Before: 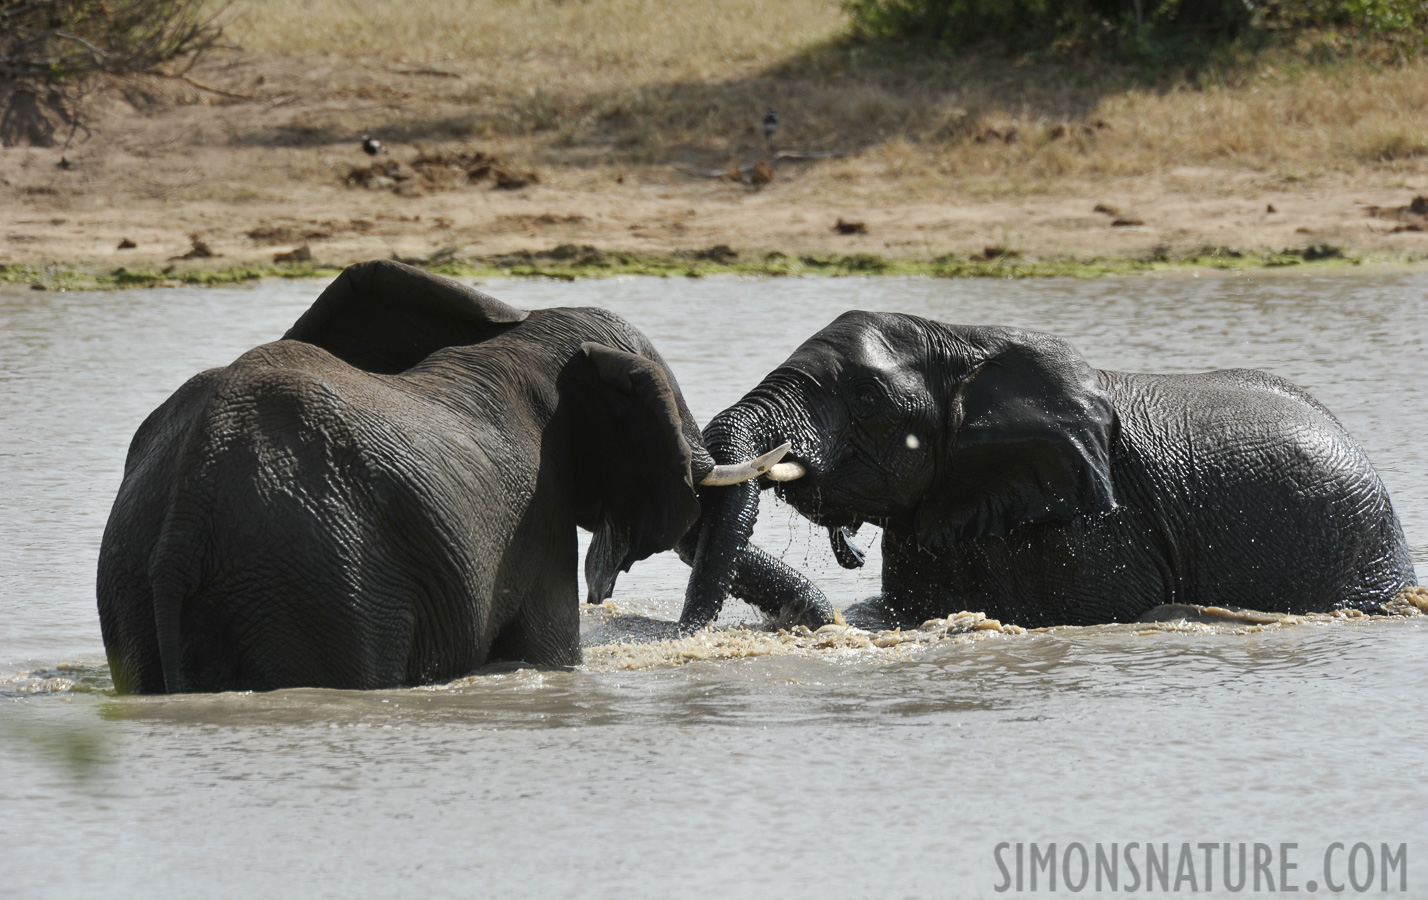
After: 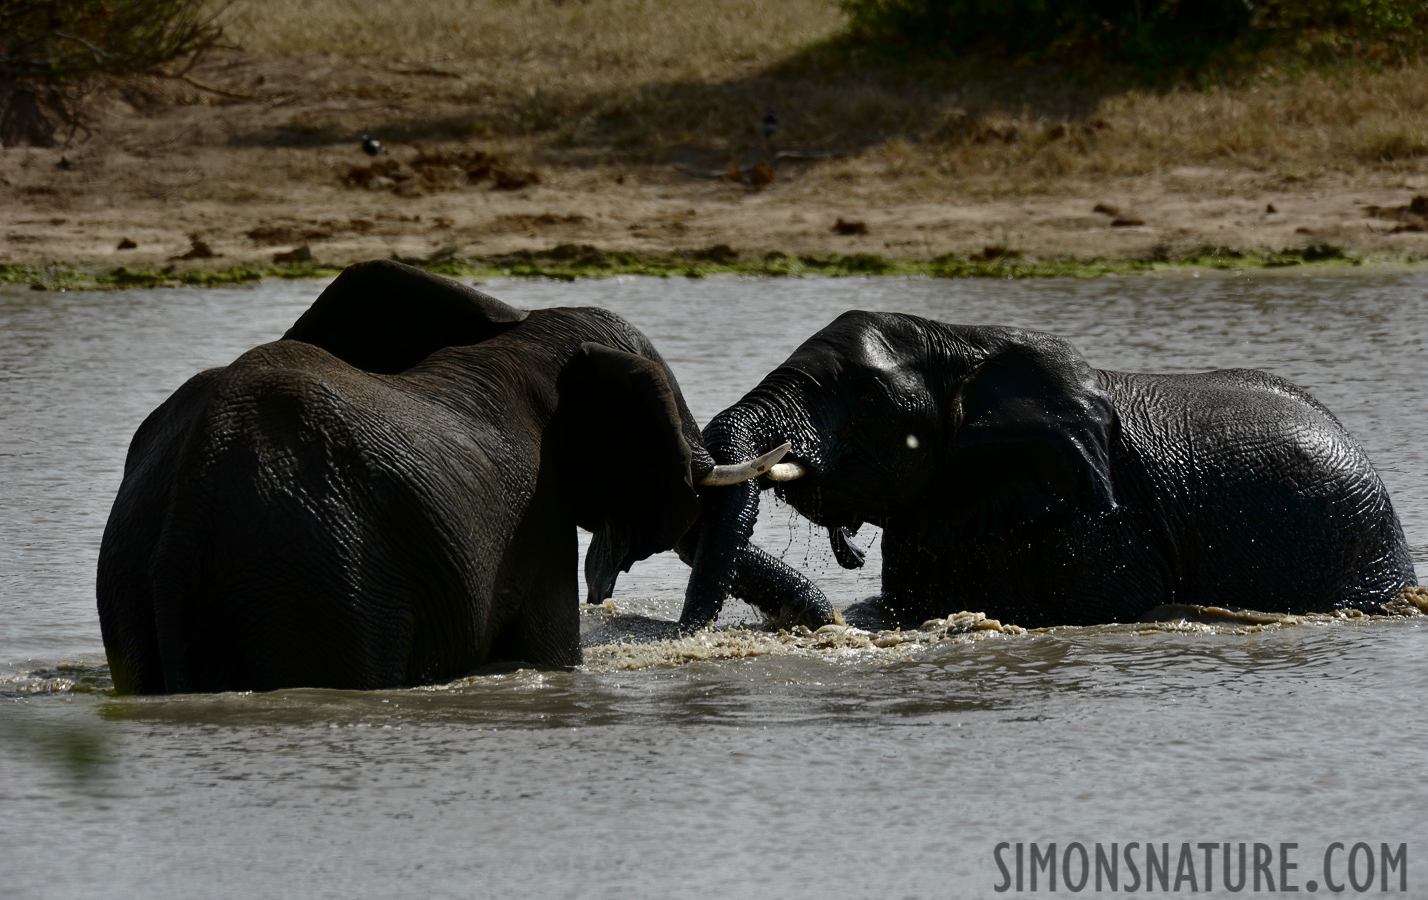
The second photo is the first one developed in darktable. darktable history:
contrast brightness saturation: brightness -0.505
